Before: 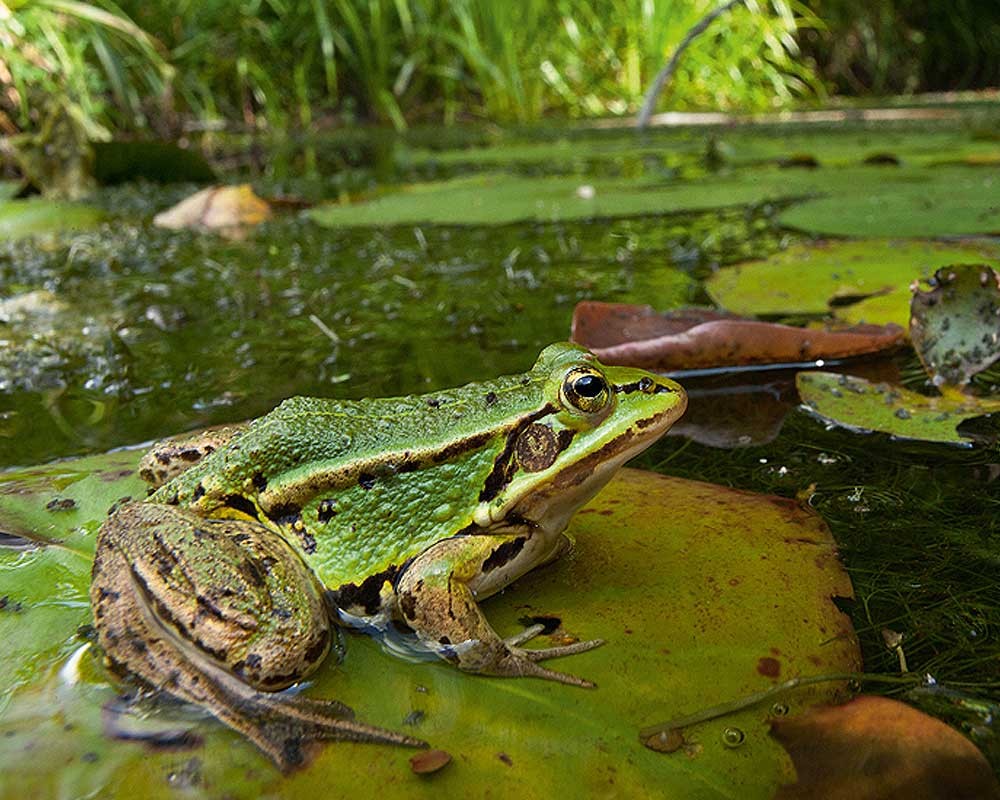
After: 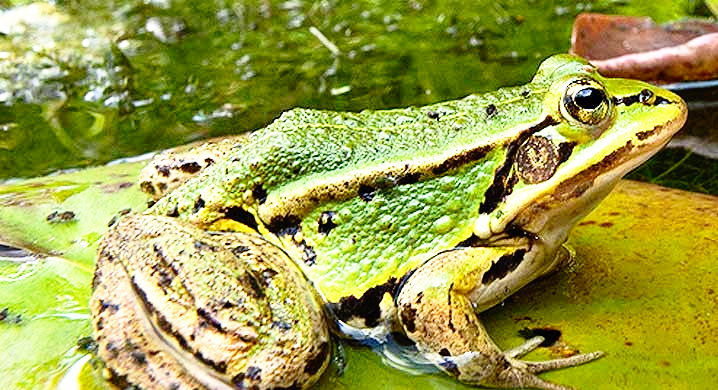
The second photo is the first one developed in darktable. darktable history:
levels: levels [0, 0.492, 0.984]
contrast brightness saturation: contrast 0.154, brightness 0.049
base curve: curves: ch0 [(0, 0) (0.012, 0.01) (0.073, 0.168) (0.31, 0.711) (0.645, 0.957) (1, 1)], preserve colors none
crop: top 36.057%, right 28.145%, bottom 15.155%
